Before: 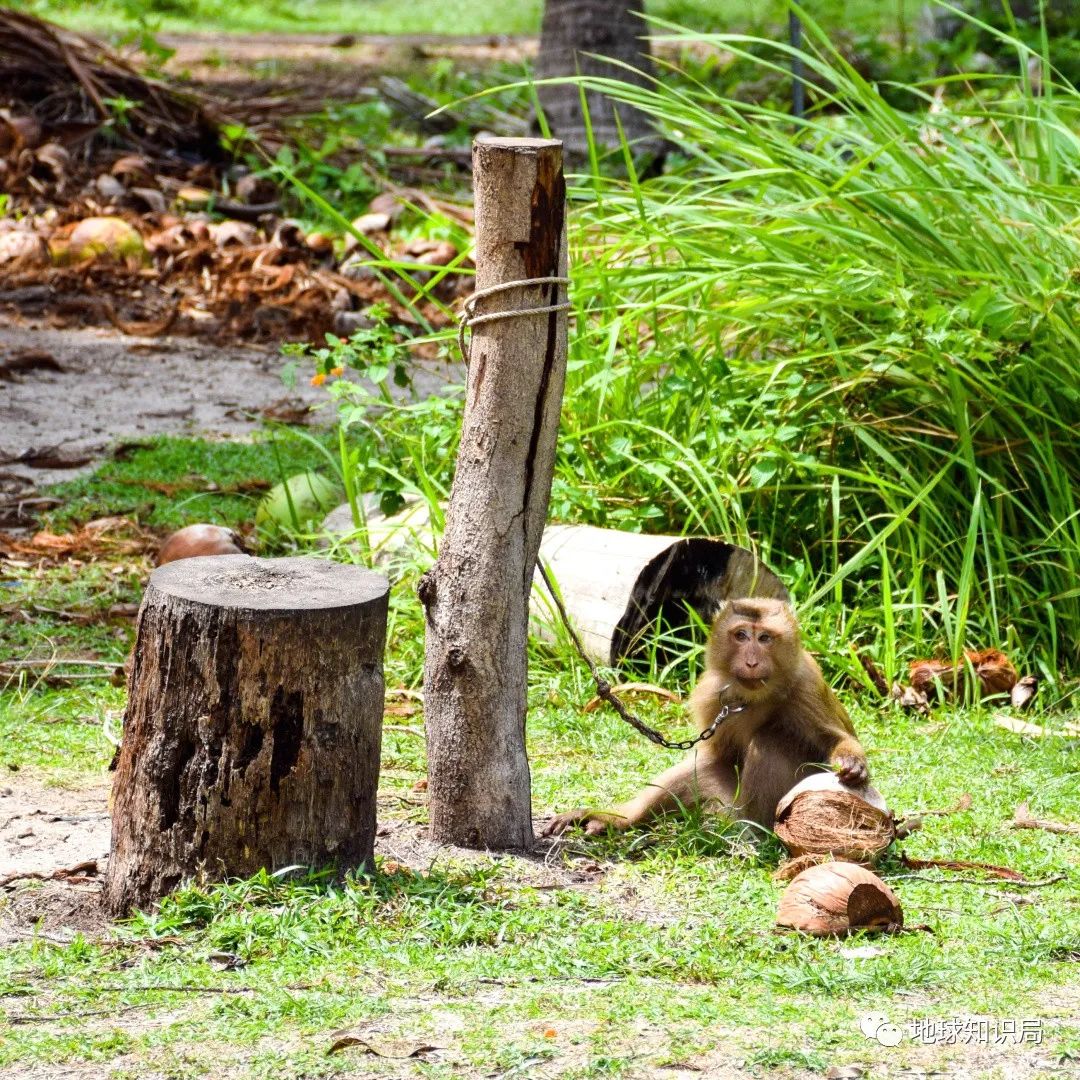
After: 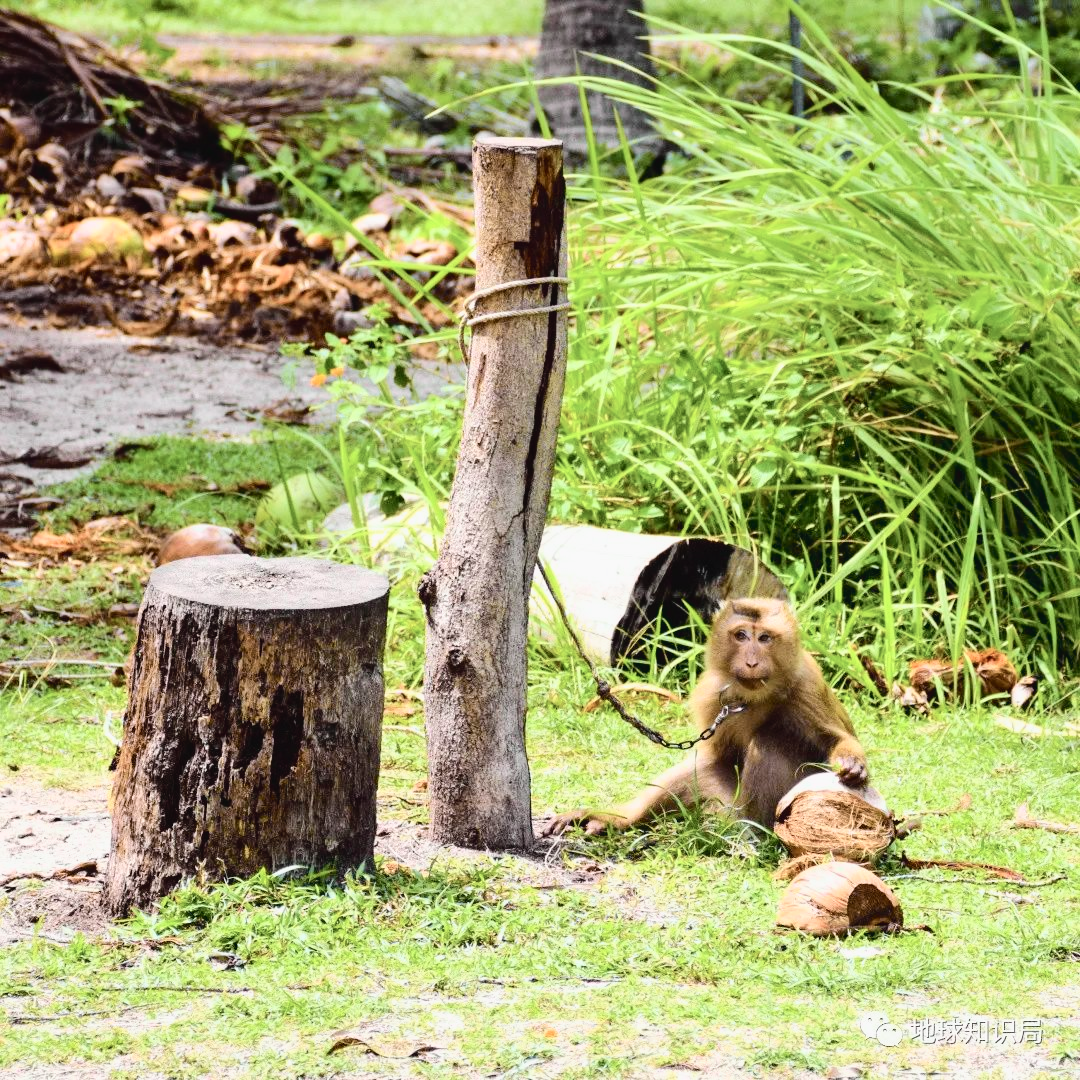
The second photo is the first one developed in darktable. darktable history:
tone curve: curves: ch0 [(0, 0.014) (0.12, 0.096) (0.386, 0.49) (0.54, 0.684) (0.751, 0.855) (0.89, 0.943) (0.998, 0.989)]; ch1 [(0, 0) (0.133, 0.099) (0.437, 0.41) (0.5, 0.5) (0.517, 0.536) (0.548, 0.575) (0.582, 0.639) (0.627, 0.692) (0.836, 0.868) (1, 1)]; ch2 [(0, 0) (0.374, 0.341) (0.456, 0.443) (0.478, 0.49) (0.501, 0.5) (0.528, 0.538) (0.55, 0.6) (0.572, 0.633) (0.702, 0.775) (1, 1)], color space Lab, independent channels, preserve colors none
contrast brightness saturation: contrast -0.05, saturation -0.41
